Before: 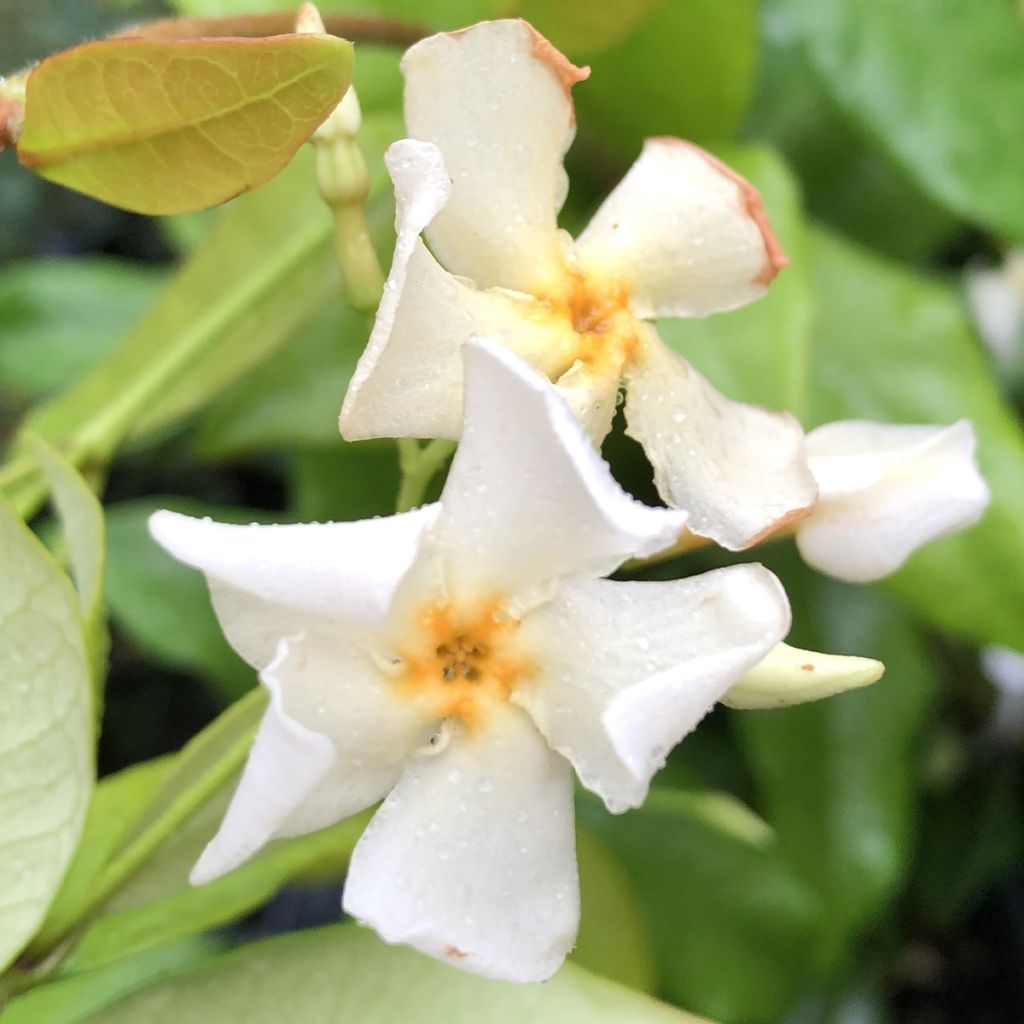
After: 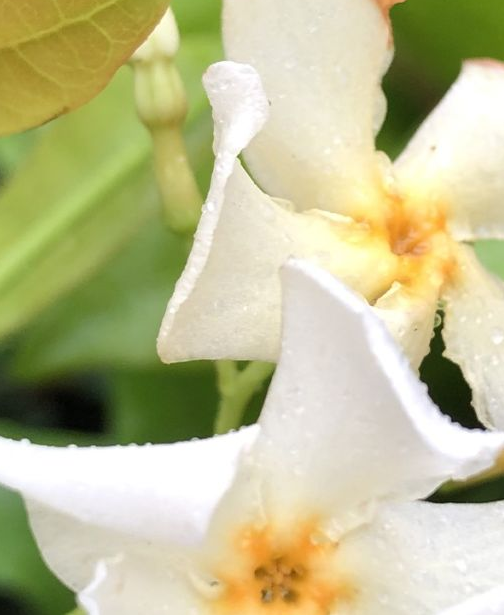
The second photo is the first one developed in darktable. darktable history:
crop: left 17.835%, top 7.675%, right 32.881%, bottom 32.213%
